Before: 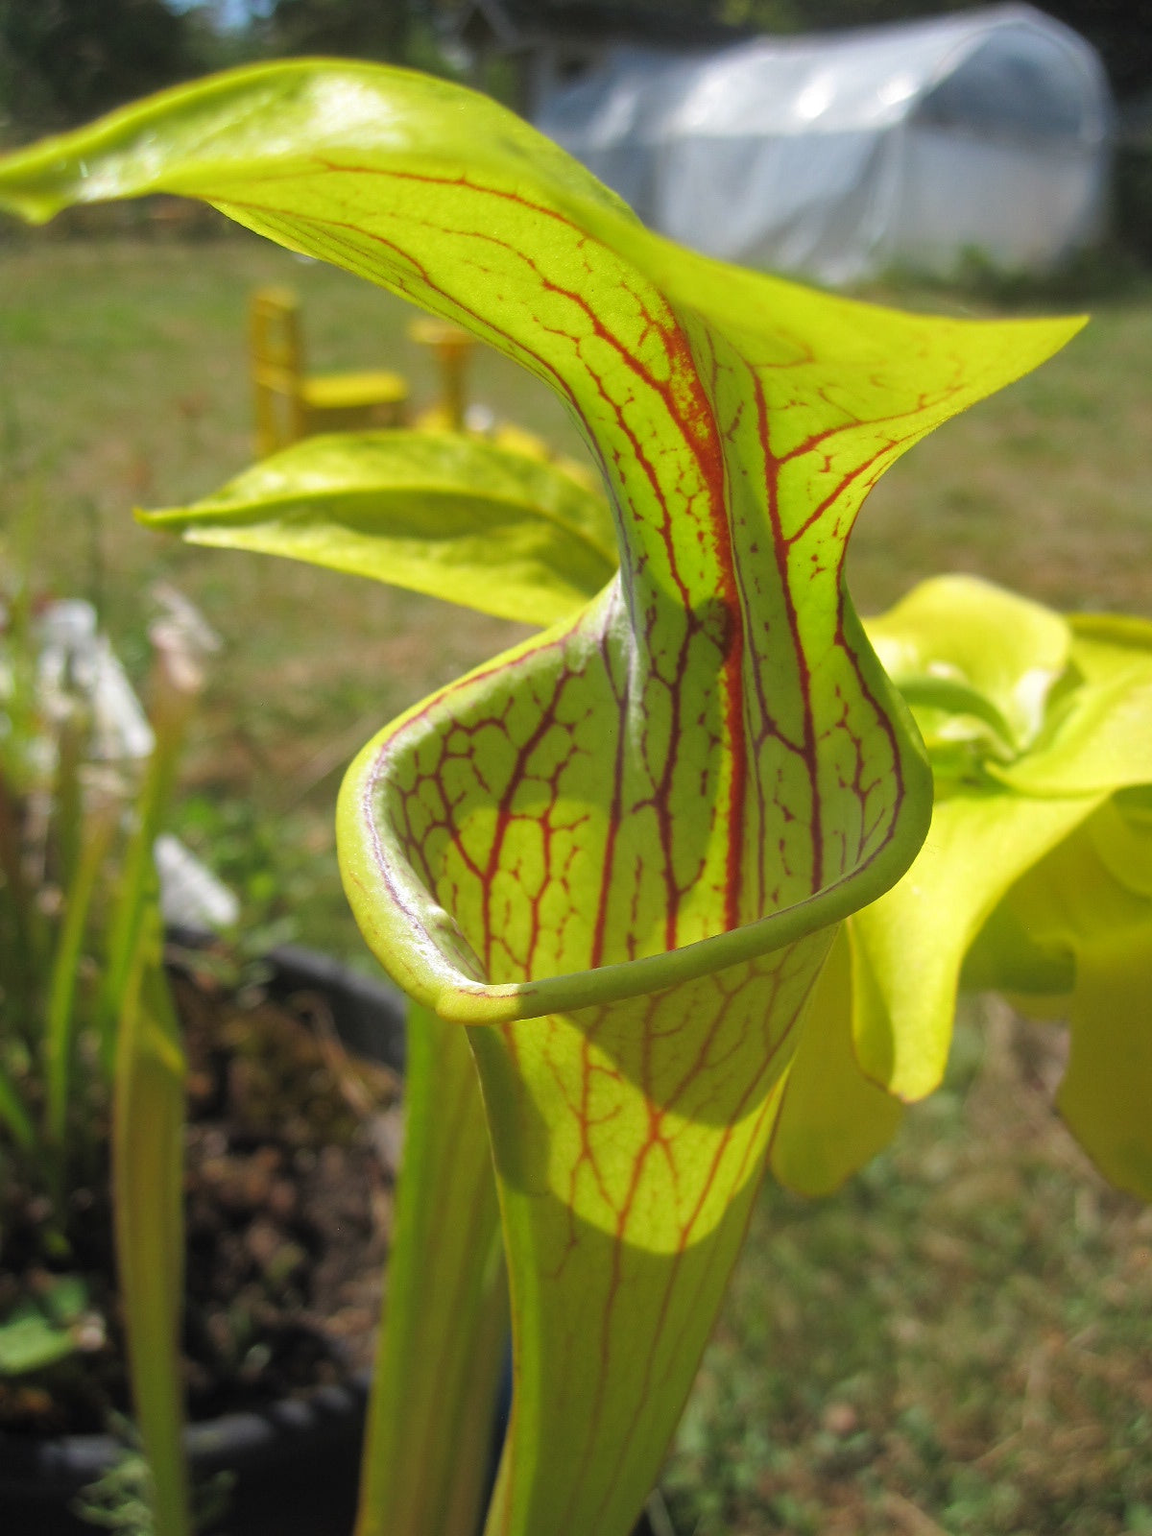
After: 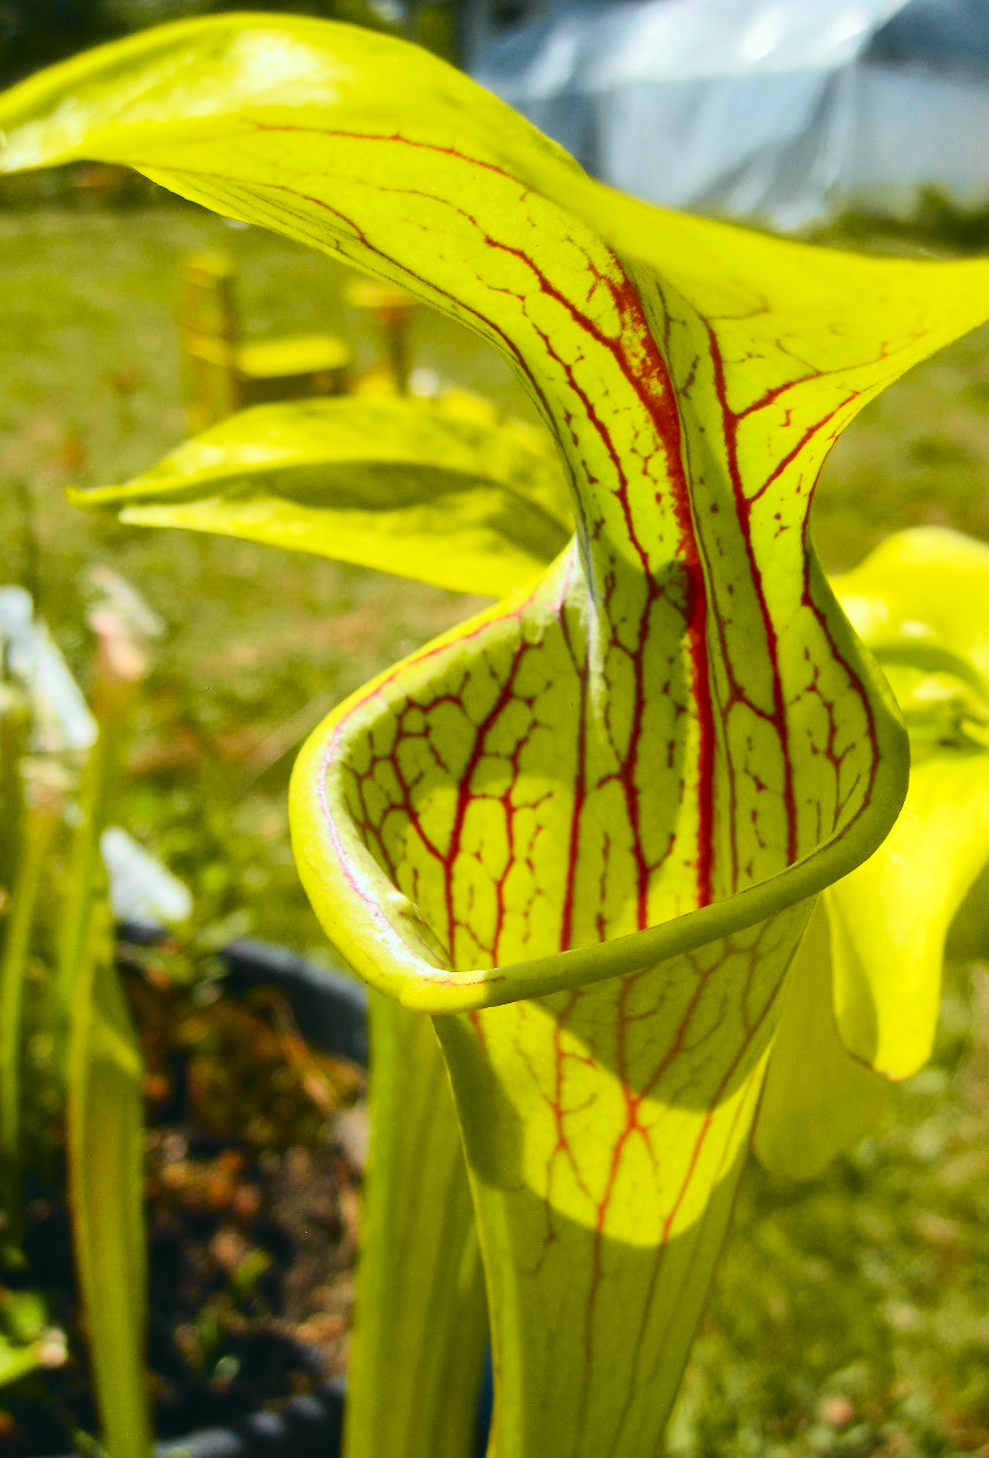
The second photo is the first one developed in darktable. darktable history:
rotate and perspective: rotation -1°, crop left 0.011, crop right 0.989, crop top 0.025, crop bottom 0.975
shadows and highlights: highlights color adjustment 0%, low approximation 0.01, soften with gaussian
color balance rgb: linear chroma grading › global chroma 8.12%, perceptual saturation grading › global saturation 9.07%, perceptual saturation grading › highlights -13.84%, perceptual saturation grading › mid-tones 14.88%, perceptual saturation grading › shadows 22.8%, perceptual brilliance grading › highlights 2.61%, global vibrance 12.07%
tone curve: curves: ch0 [(0, 0.036) (0.037, 0.042) (0.184, 0.146) (0.438, 0.521) (0.54, 0.668) (0.698, 0.835) (0.856, 0.92) (1, 0.98)]; ch1 [(0, 0) (0.393, 0.415) (0.447, 0.448) (0.482, 0.459) (0.509, 0.496) (0.527, 0.525) (0.571, 0.602) (0.619, 0.671) (0.715, 0.729) (1, 1)]; ch2 [(0, 0) (0.369, 0.388) (0.449, 0.454) (0.499, 0.5) (0.521, 0.517) (0.53, 0.544) (0.561, 0.607) (0.674, 0.735) (1, 1)], color space Lab, independent channels, preserve colors none
exposure: black level correction 0.001, compensate highlight preservation false
crop and rotate: angle 1°, left 4.281%, top 0.642%, right 11.383%, bottom 2.486%
